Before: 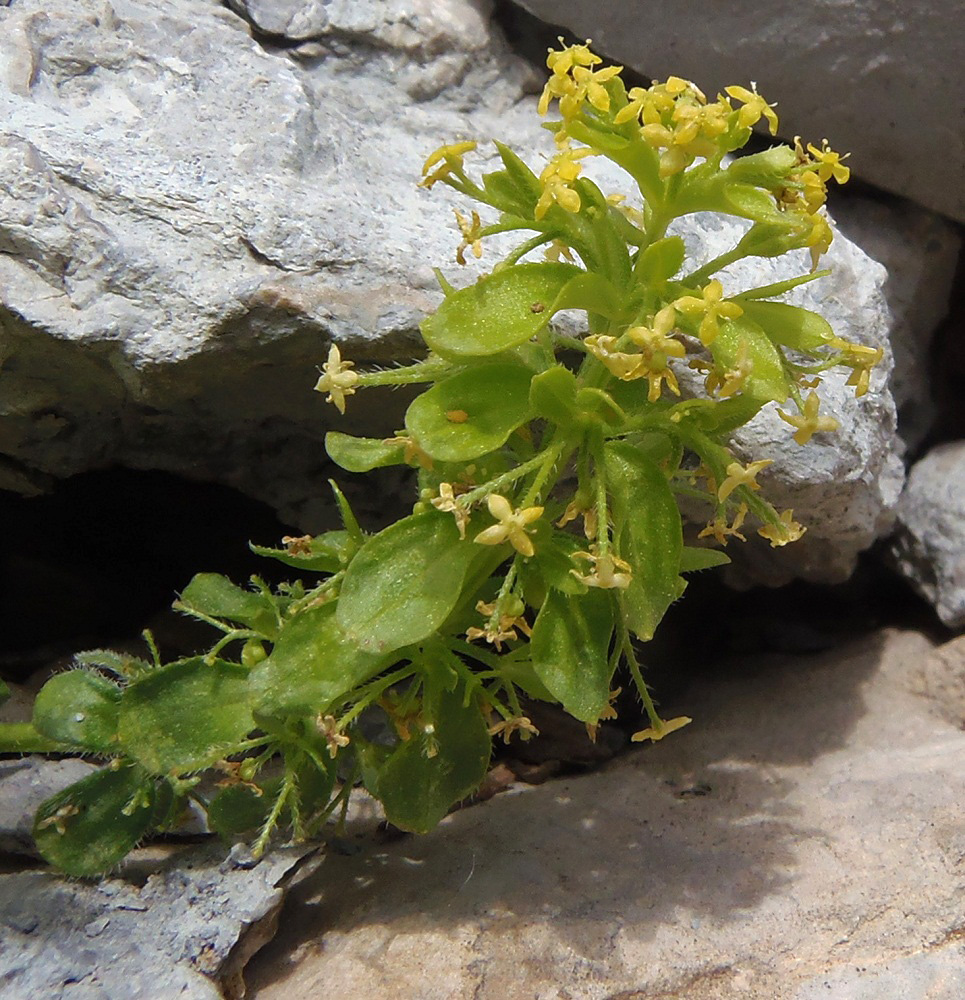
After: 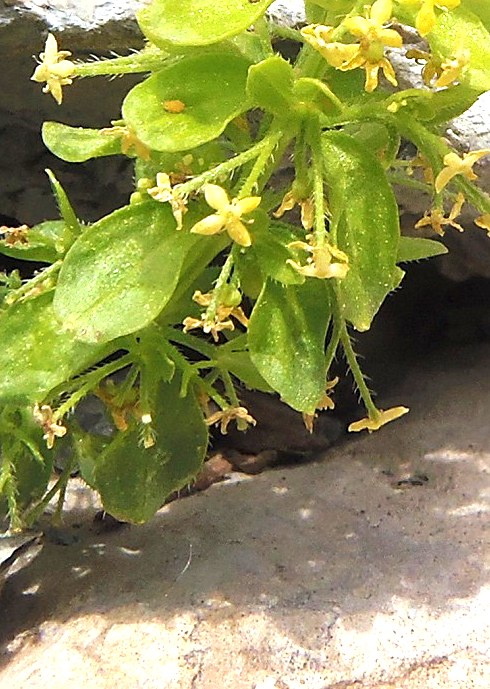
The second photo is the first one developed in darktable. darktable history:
crop and rotate: left 29.338%, top 31.045%, right 19.816%
sharpen: on, module defaults
exposure: black level correction 0, exposure 1.335 EV, compensate exposure bias true, compensate highlight preservation false
